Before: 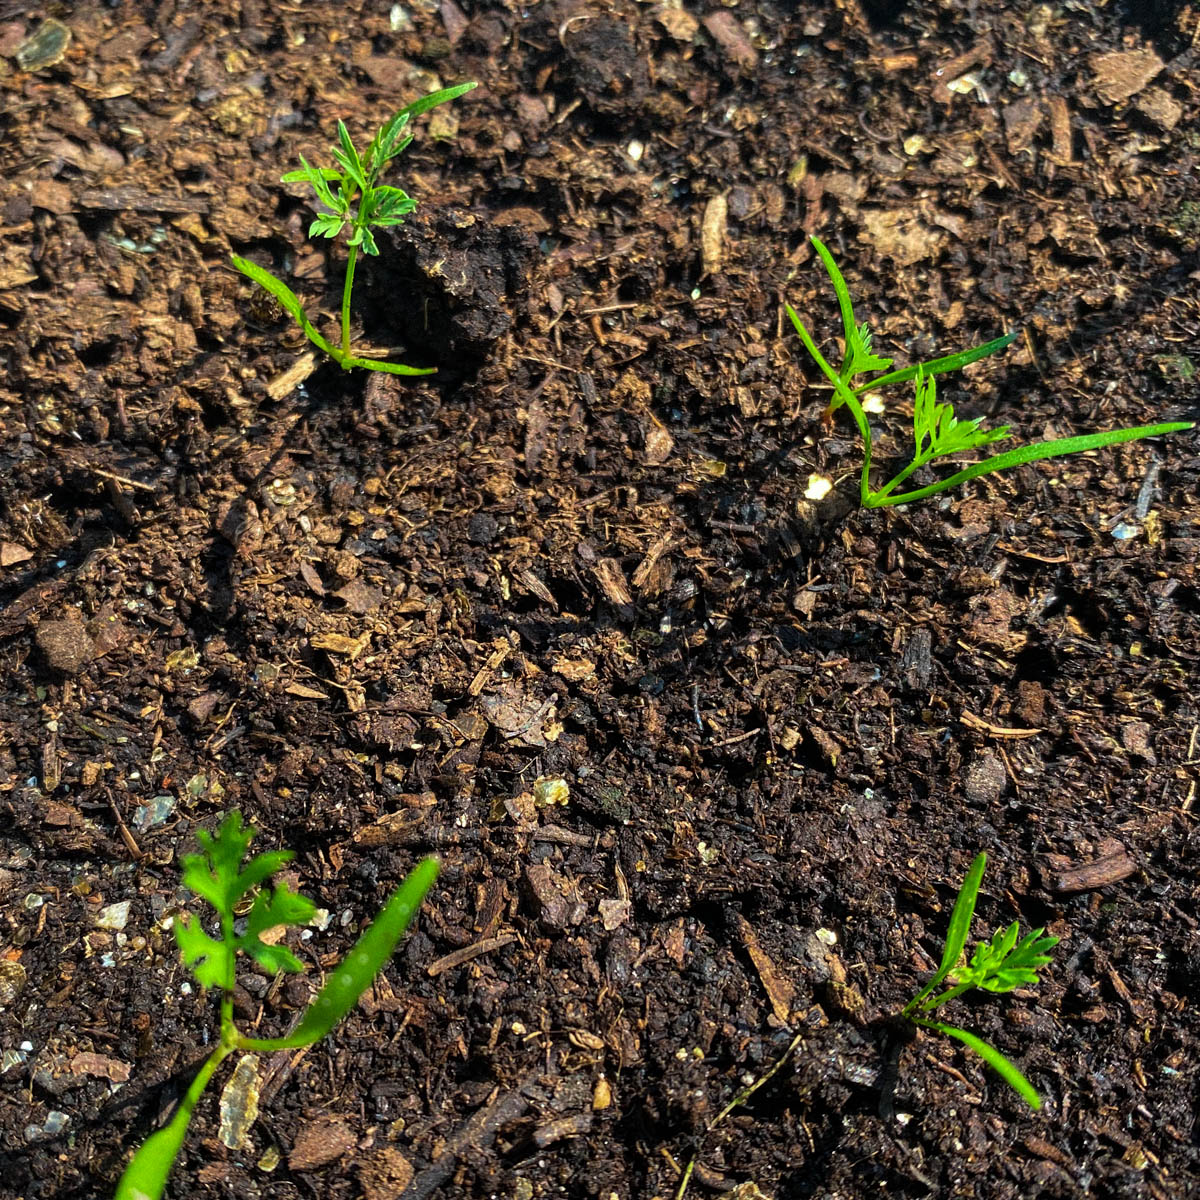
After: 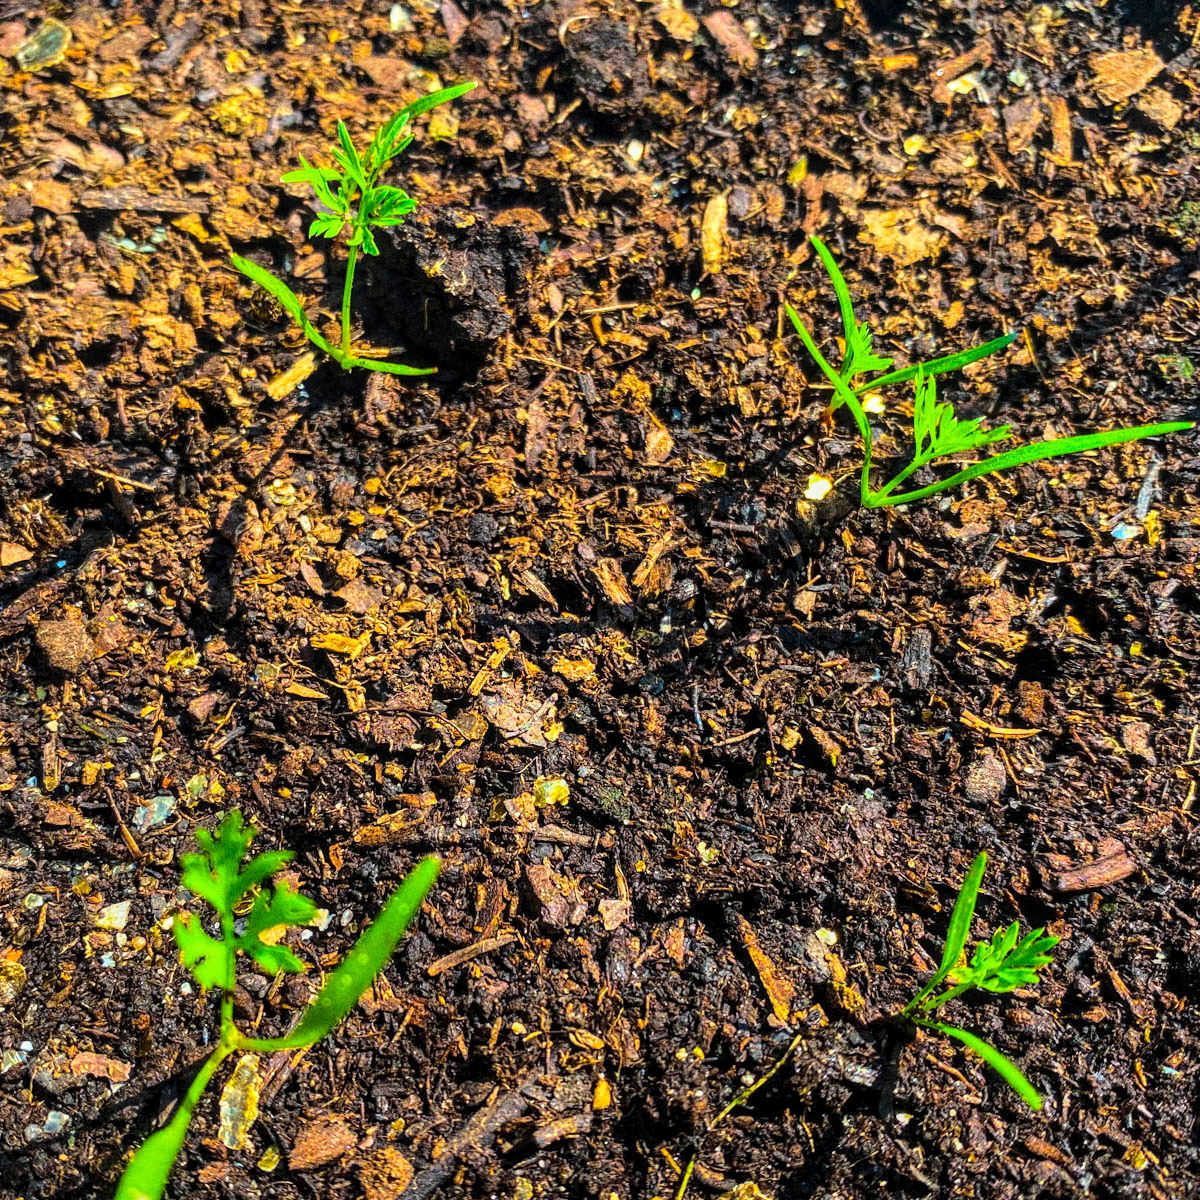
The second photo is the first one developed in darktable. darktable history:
shadows and highlights: shadows 25, highlights -25
color balance rgb: linear chroma grading › global chroma 15%, perceptual saturation grading › global saturation 30%
local contrast: on, module defaults
base curve: curves: ch0 [(0, 0) (0.028, 0.03) (0.121, 0.232) (0.46, 0.748) (0.859, 0.968) (1, 1)]
